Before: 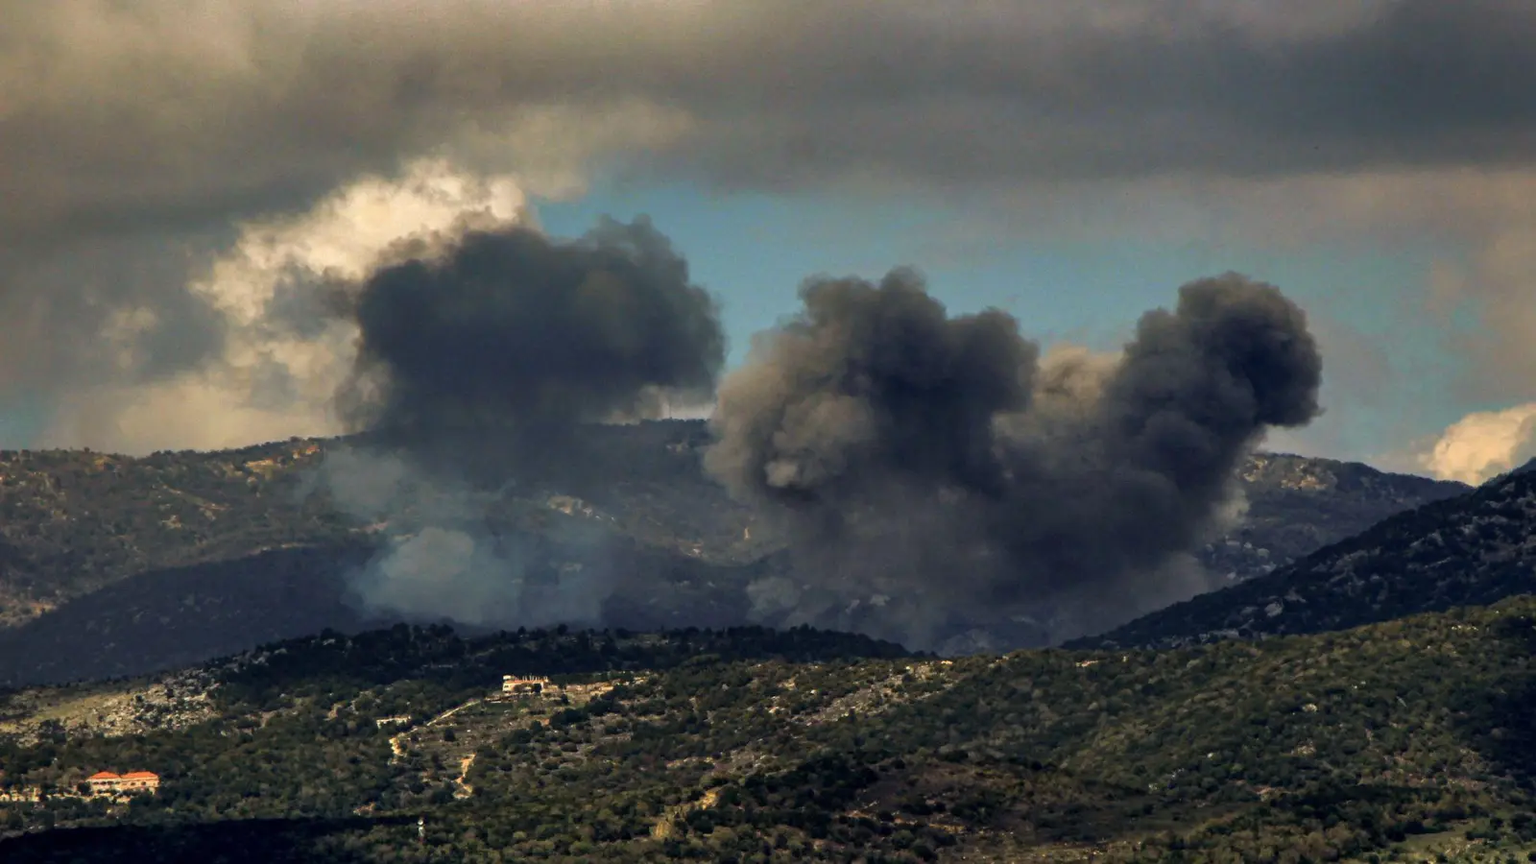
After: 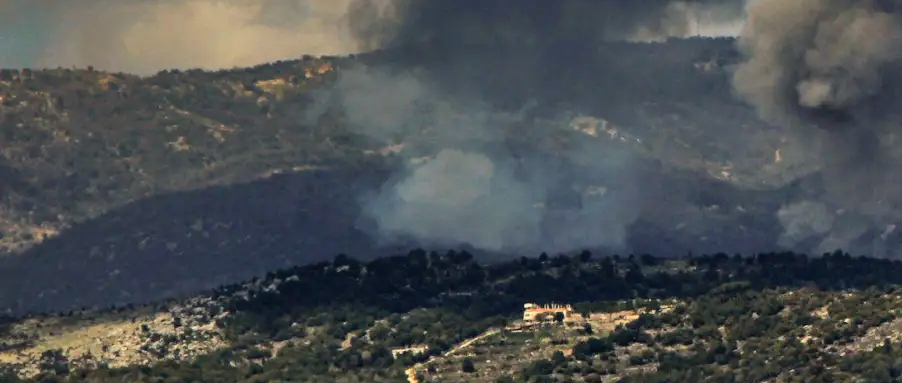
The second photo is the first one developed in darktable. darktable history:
shadows and highlights: soften with gaussian
crop: top 44.483%, right 43.593%, bottom 12.892%
